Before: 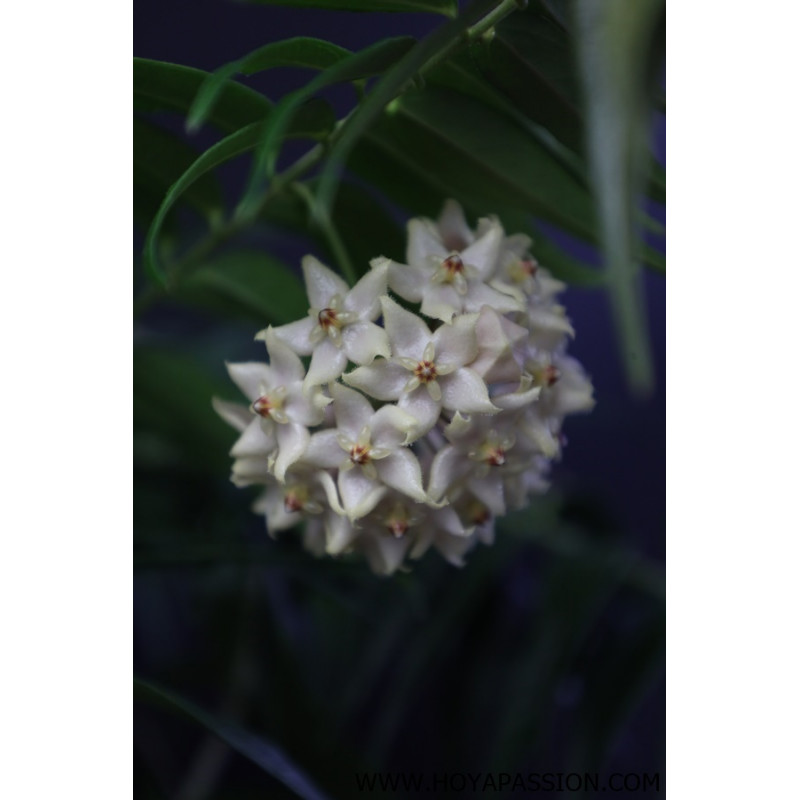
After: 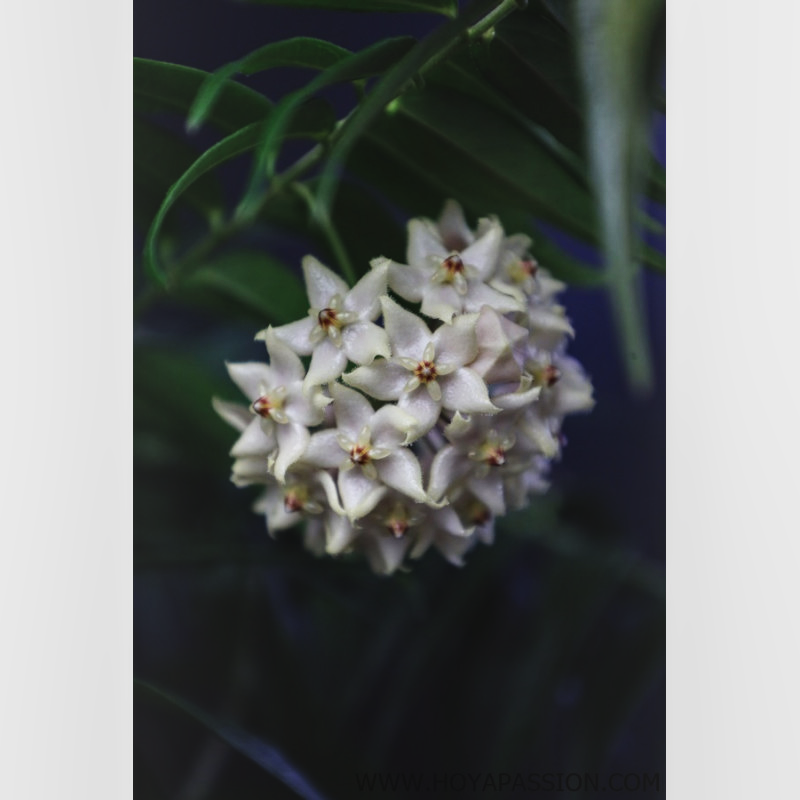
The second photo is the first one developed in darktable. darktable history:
tone curve: curves: ch0 [(0, 0.011) (0.139, 0.106) (0.295, 0.271) (0.499, 0.523) (0.739, 0.782) (0.857, 0.879) (1, 0.967)]; ch1 [(0, 0) (0.291, 0.229) (0.394, 0.365) (0.469, 0.456) (0.495, 0.497) (0.524, 0.53) (0.588, 0.62) (0.725, 0.779) (1, 1)]; ch2 [(0, 0) (0.125, 0.089) (0.35, 0.317) (0.437, 0.42) (0.502, 0.499) (0.537, 0.551) (0.613, 0.636) (1, 1)], preserve colors none
local contrast: on, module defaults
